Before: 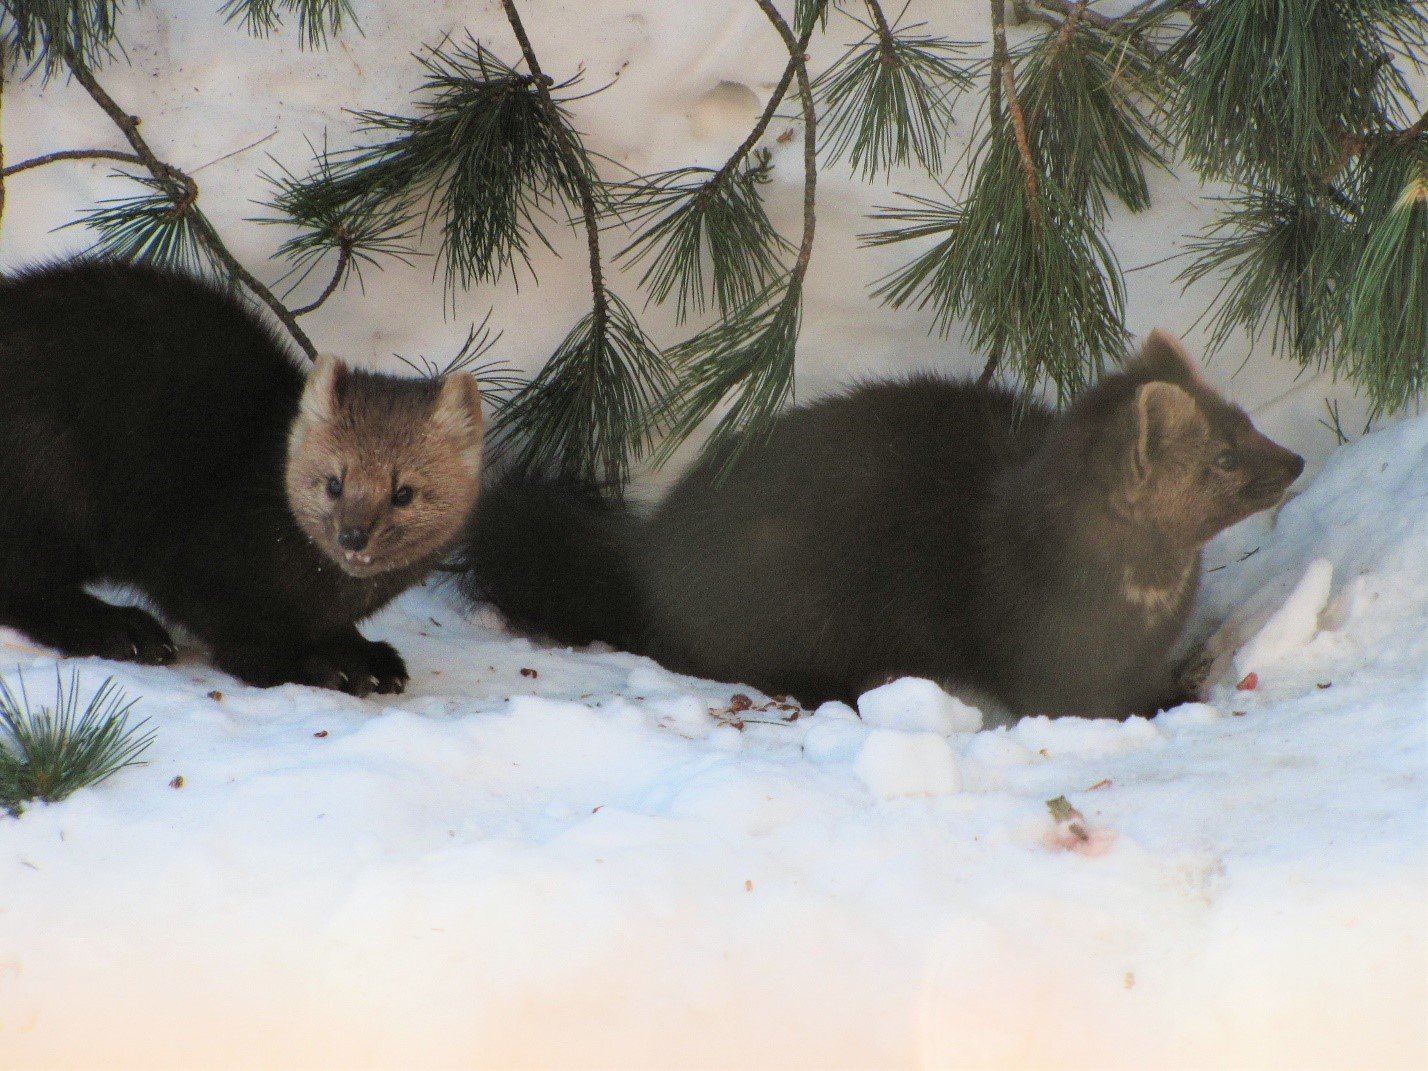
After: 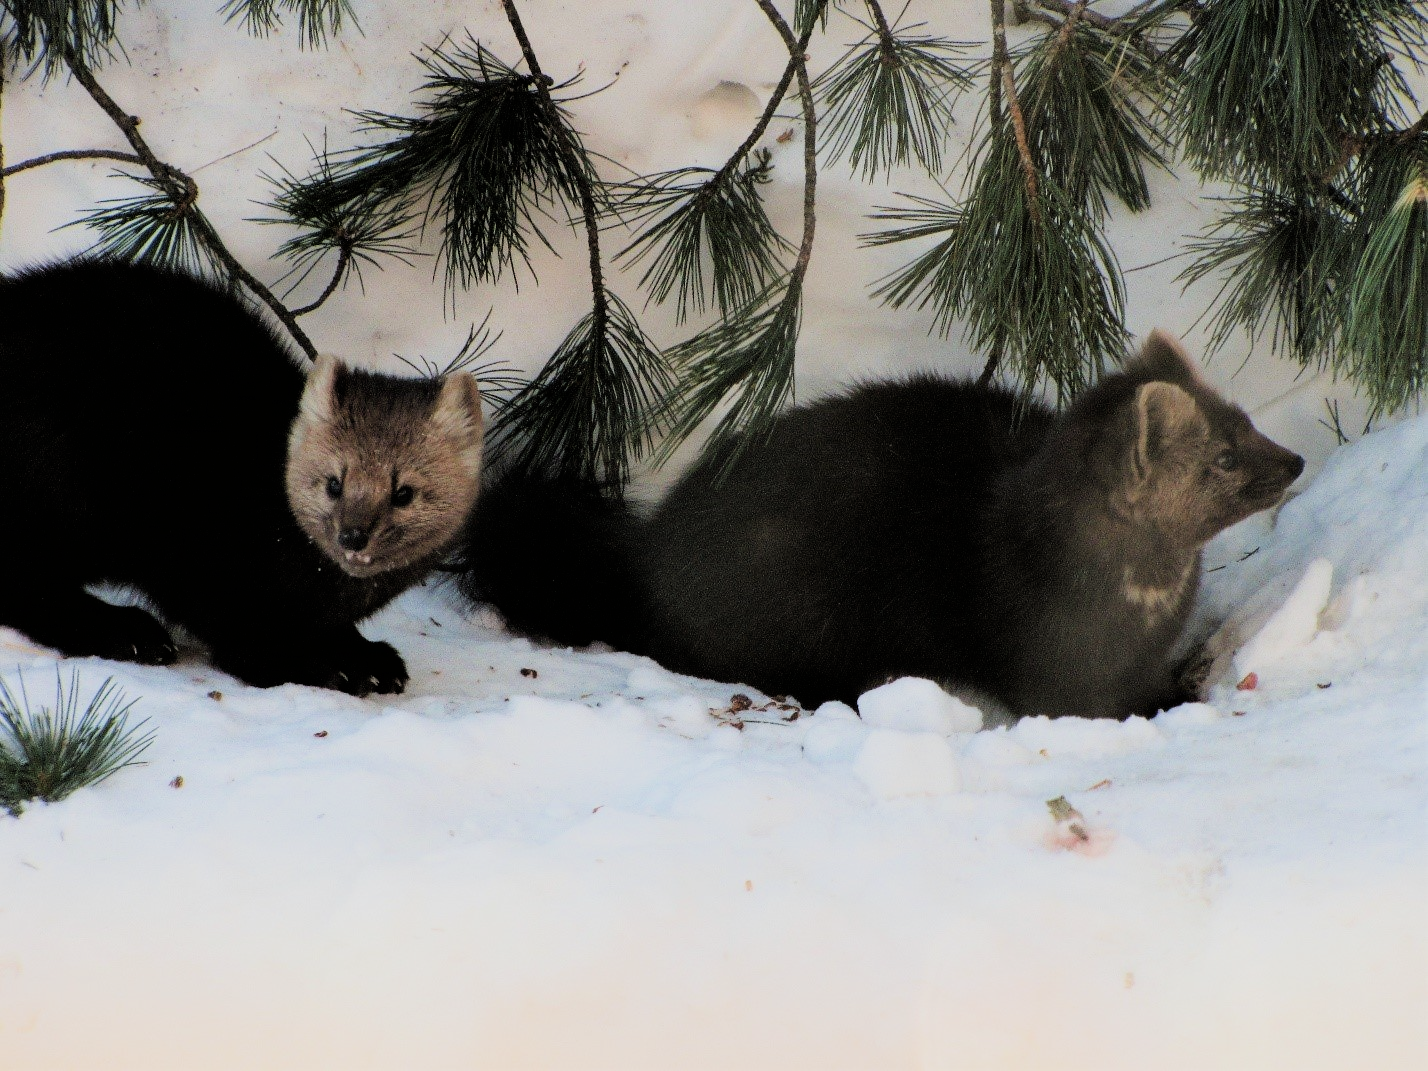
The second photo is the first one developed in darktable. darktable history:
filmic rgb: black relative exposure -5.08 EV, white relative exposure 3.99 EV, hardness 2.88, contrast 1.401, highlights saturation mix -29.08%, preserve chrominance max RGB
